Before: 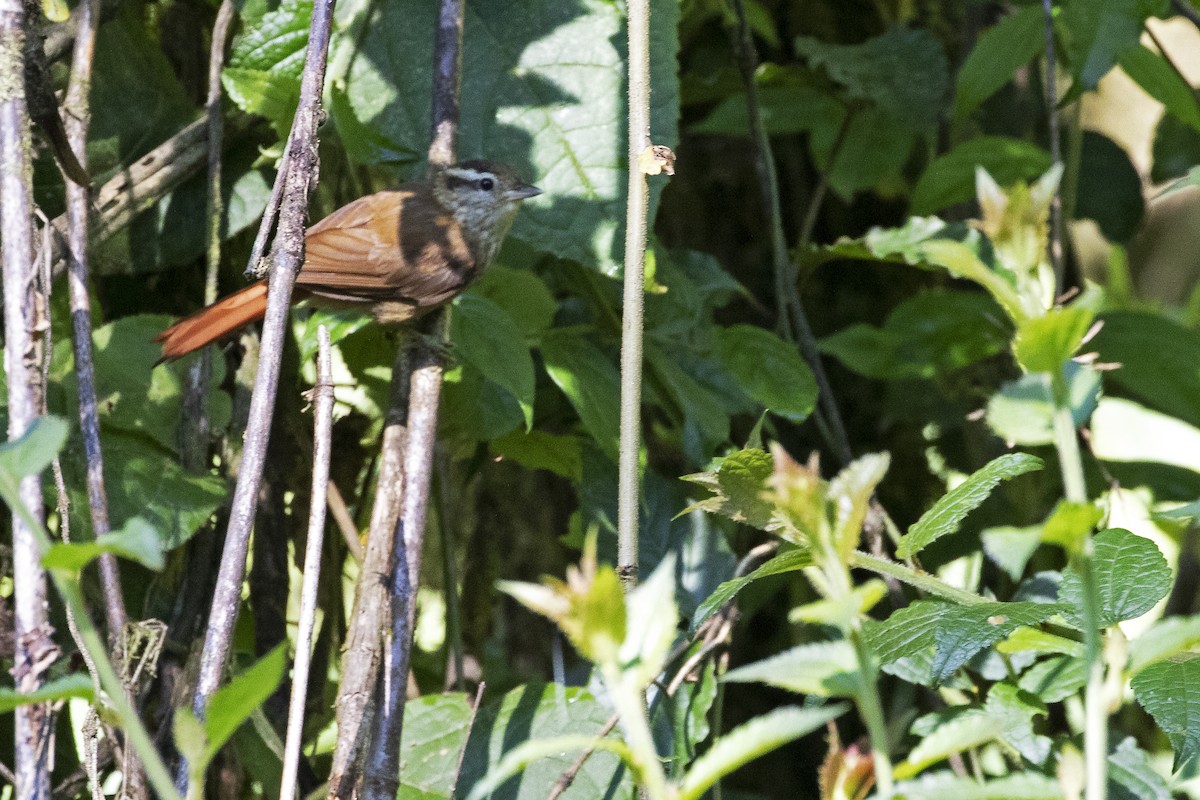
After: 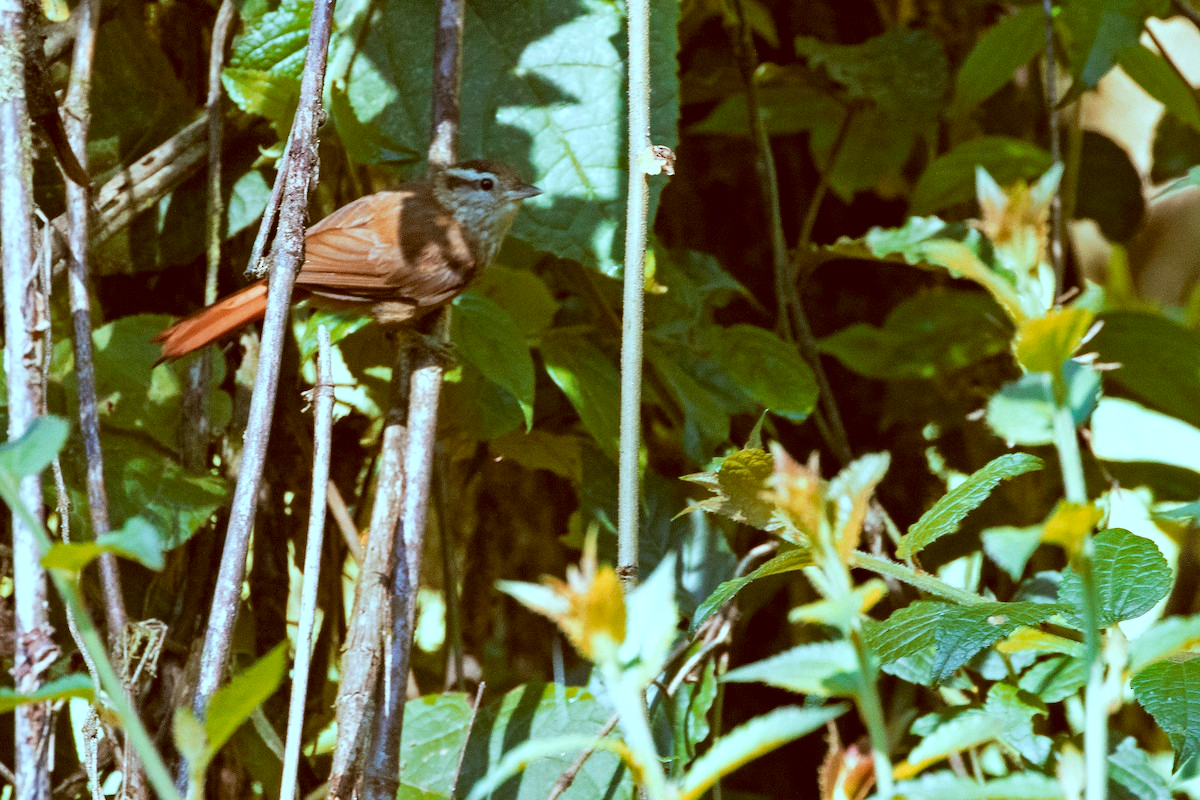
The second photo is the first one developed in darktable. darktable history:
tone equalizer: on, module defaults
color correction: highlights a* -14.62, highlights b* -16.22, shadows a* 10.12, shadows b* 29.4
color zones: curves: ch2 [(0, 0.5) (0.143, 0.5) (0.286, 0.416) (0.429, 0.5) (0.571, 0.5) (0.714, 0.5) (0.857, 0.5) (1, 0.5)]
